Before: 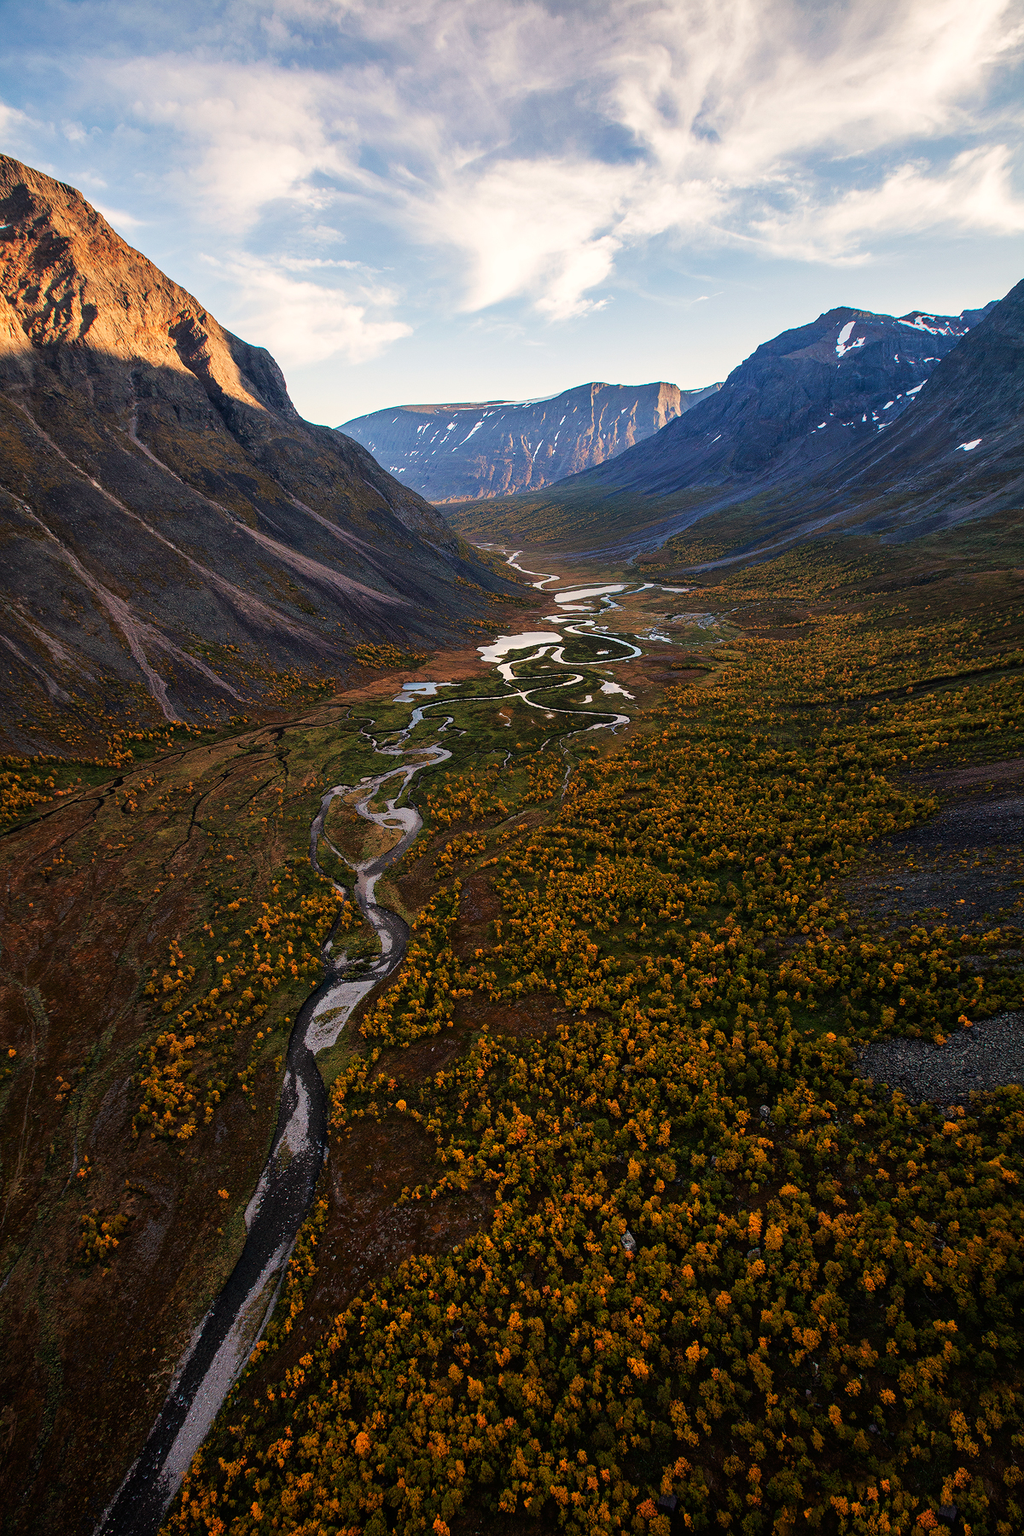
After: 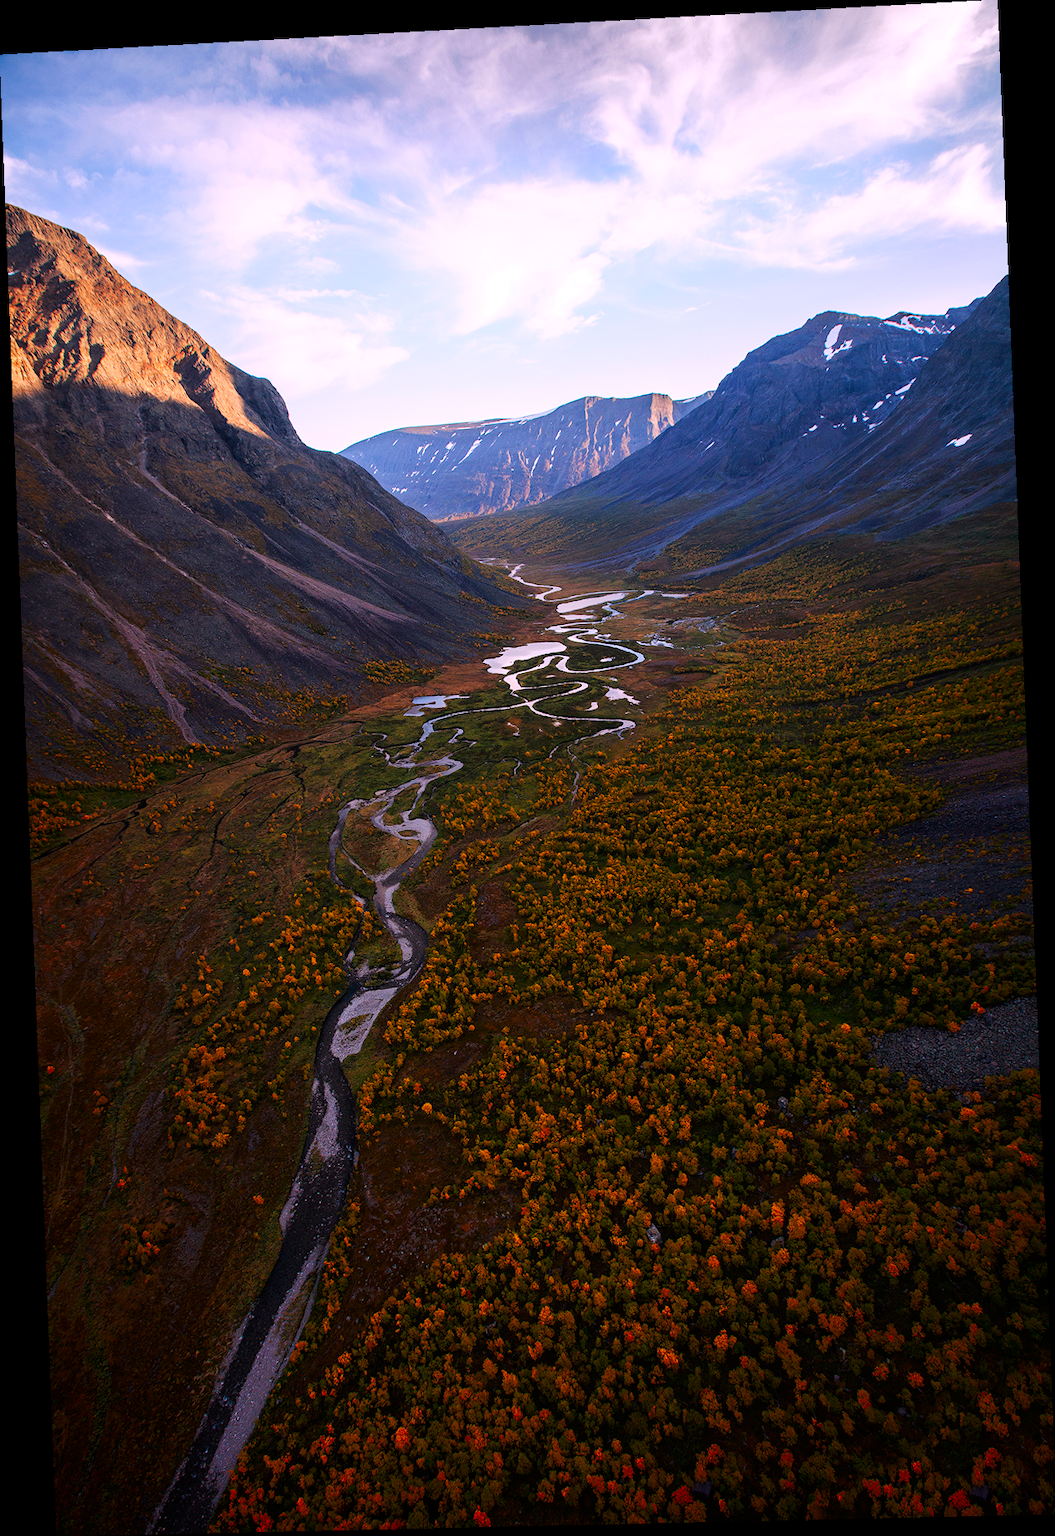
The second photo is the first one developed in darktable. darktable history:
white balance: red 1.042, blue 1.17
rotate and perspective: rotation -2.22°, lens shift (horizontal) -0.022, automatic cropping off
shadows and highlights: shadows -40.15, highlights 62.88, soften with gaussian
